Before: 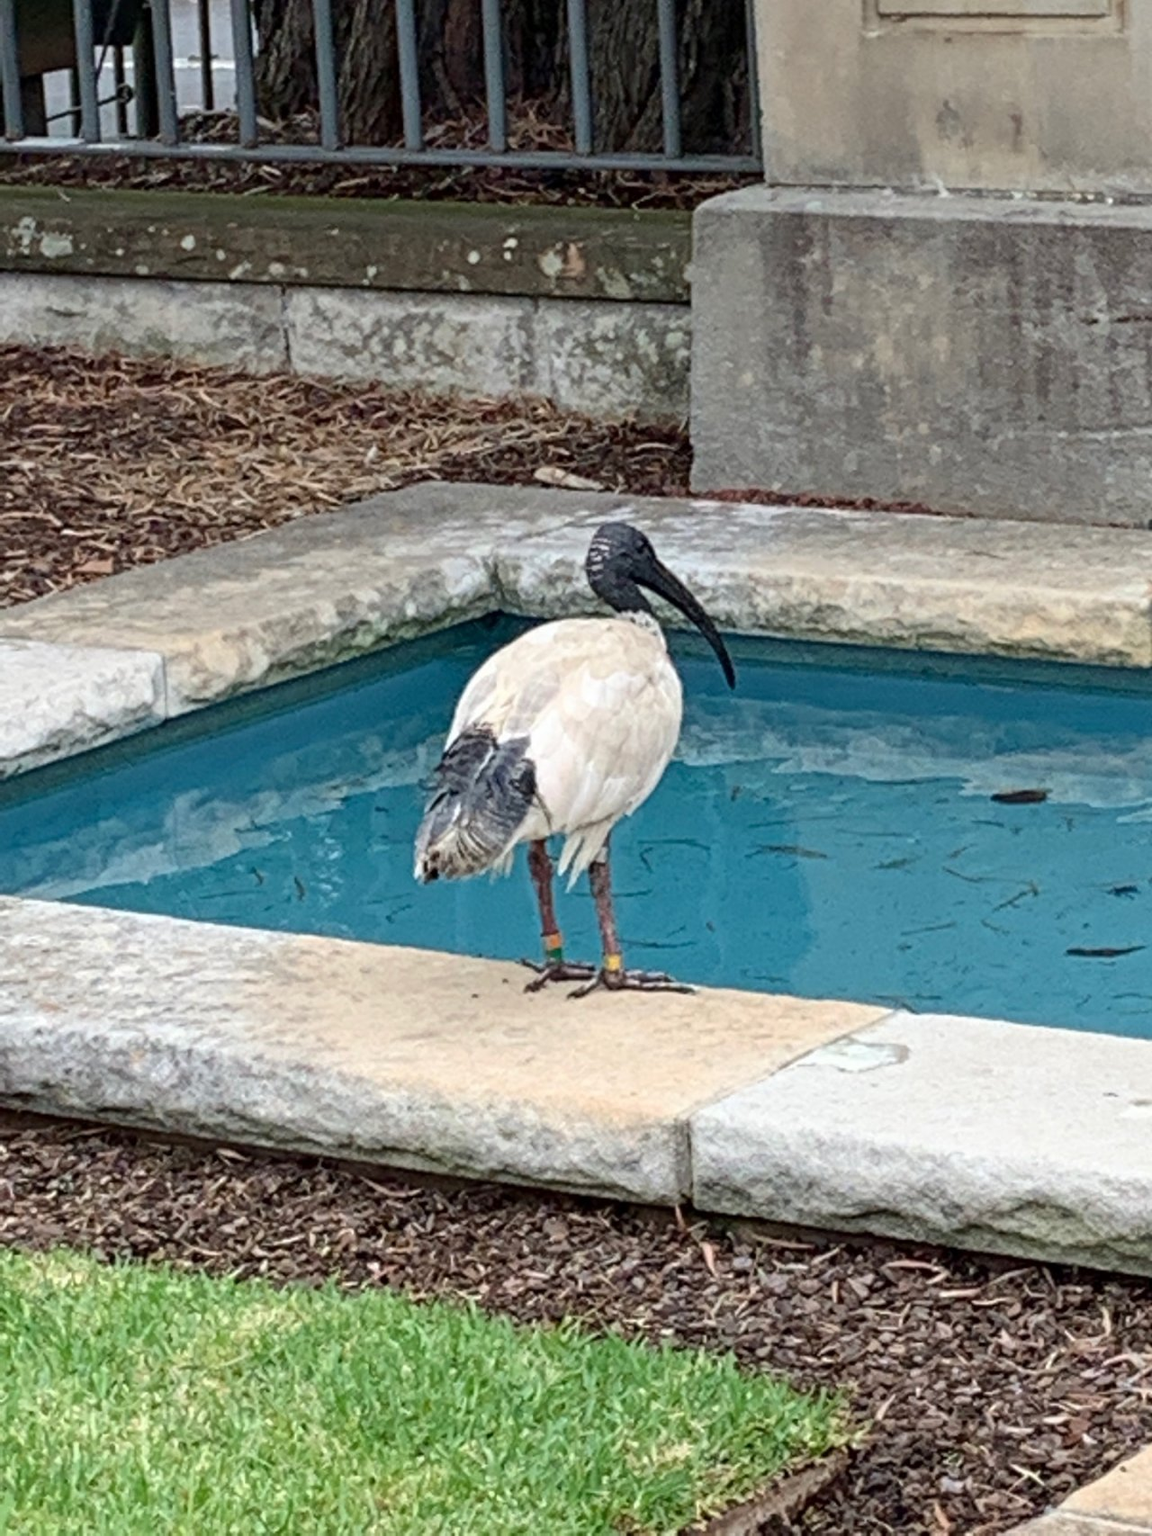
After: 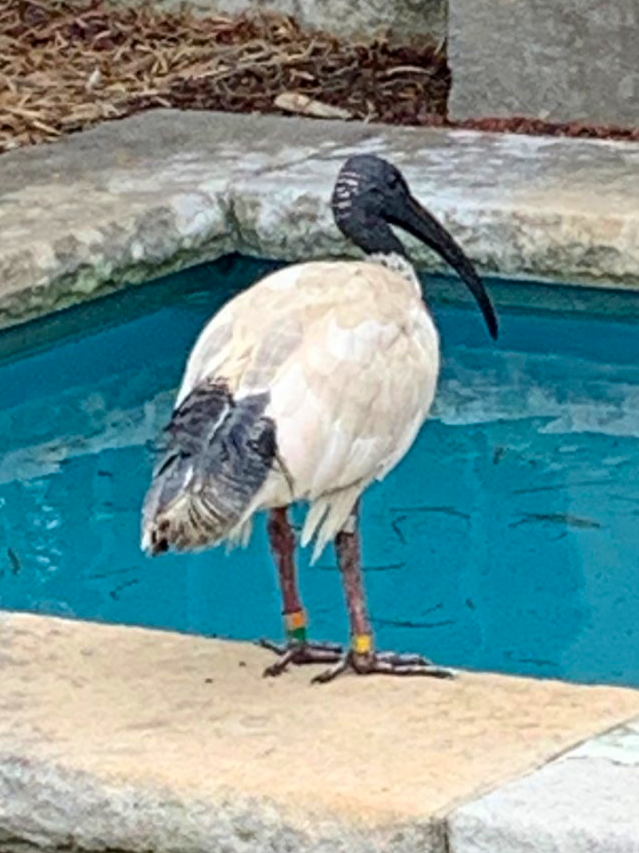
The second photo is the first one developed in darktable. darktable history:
color balance rgb: perceptual saturation grading › global saturation 25%, global vibrance 20%
crop: left 25%, top 25%, right 25%, bottom 25%
